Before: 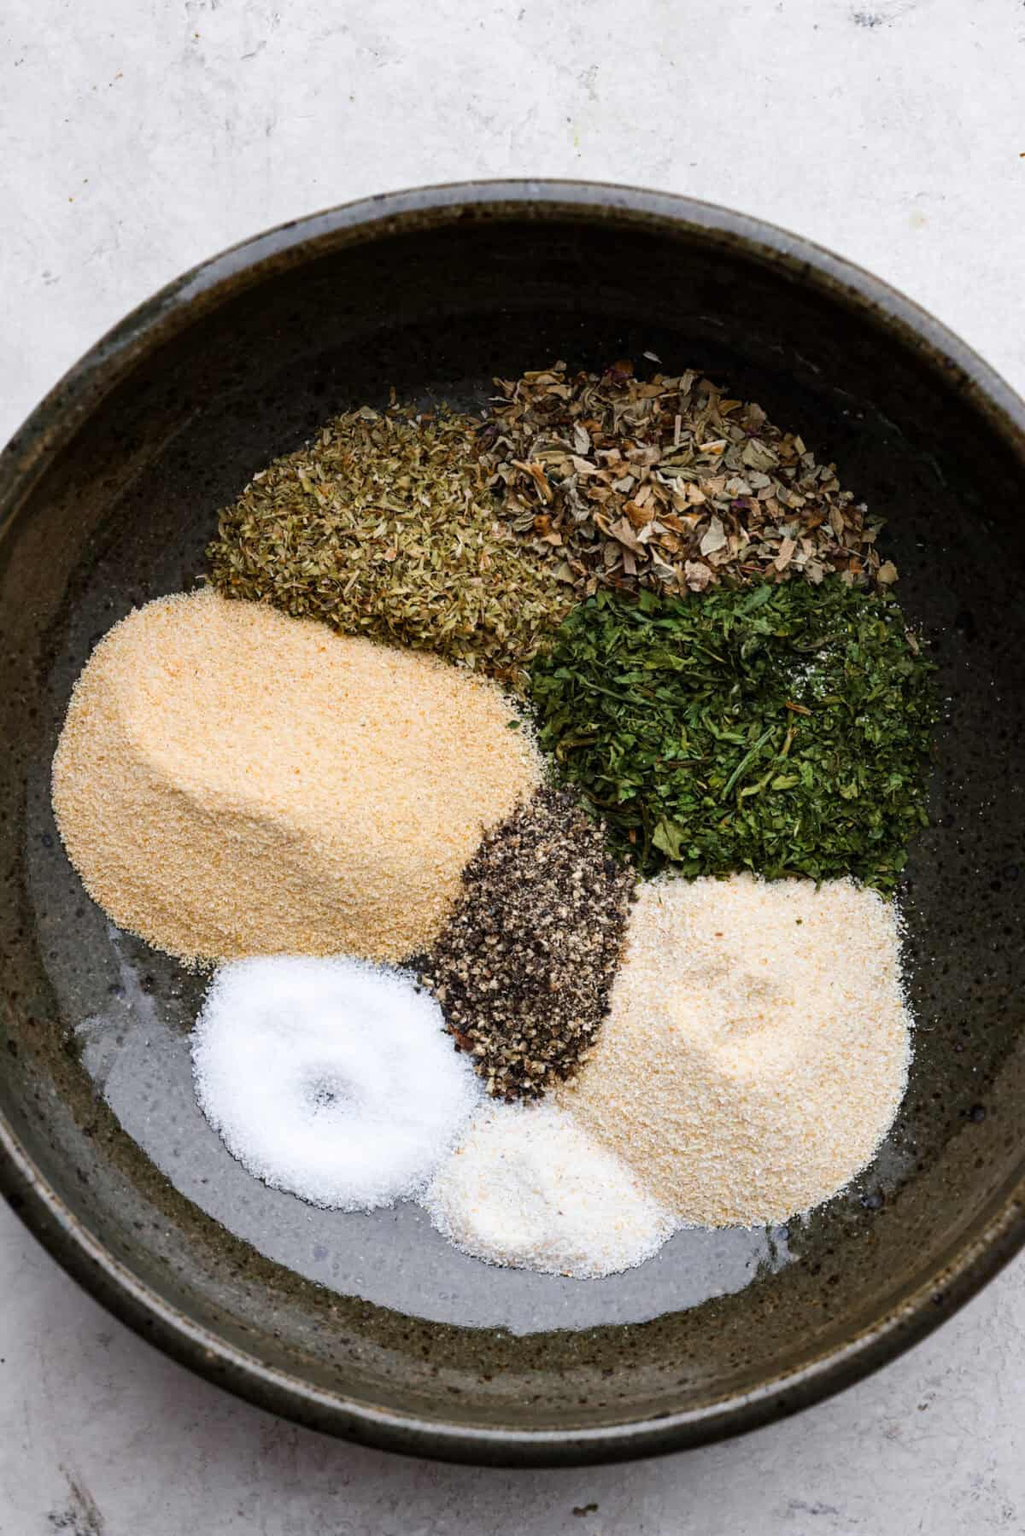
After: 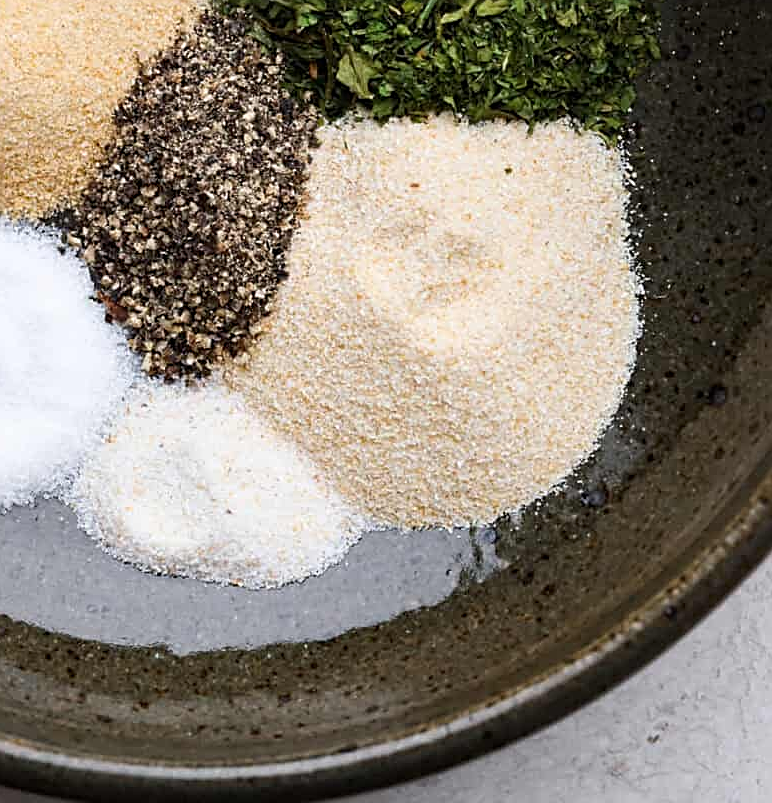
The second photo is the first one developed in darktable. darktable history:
crop and rotate: left 35.589%, top 50.539%, bottom 4.821%
sharpen: amount 0.59
